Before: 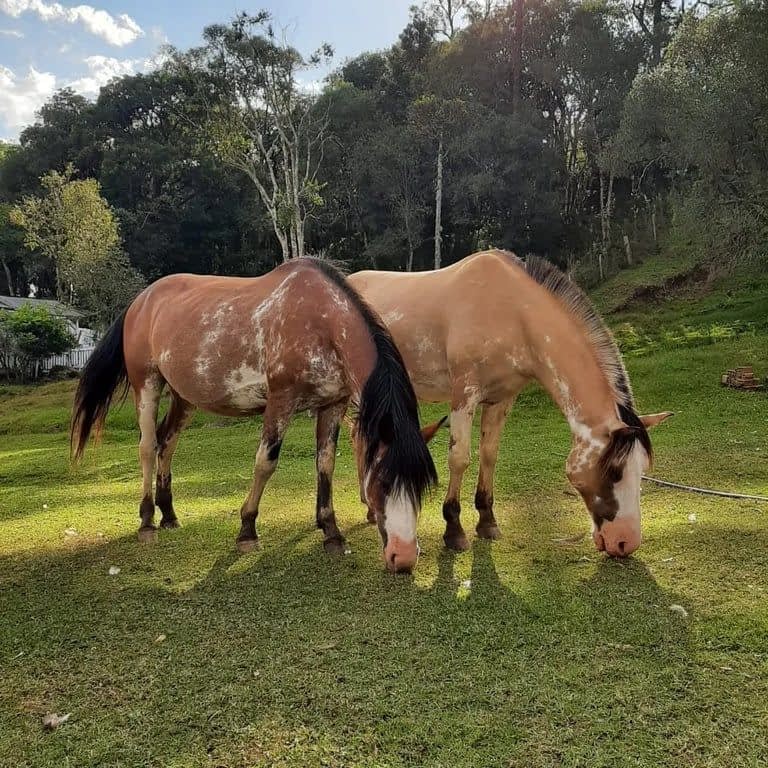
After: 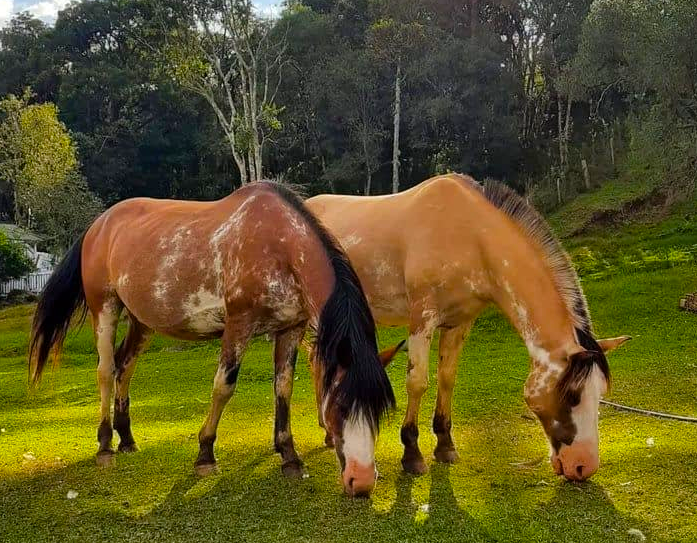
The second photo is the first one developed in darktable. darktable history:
crop: left 5.563%, top 9.961%, right 3.594%, bottom 19.222%
color balance rgb: perceptual saturation grading › global saturation 19.814%, global vibrance 41.907%
